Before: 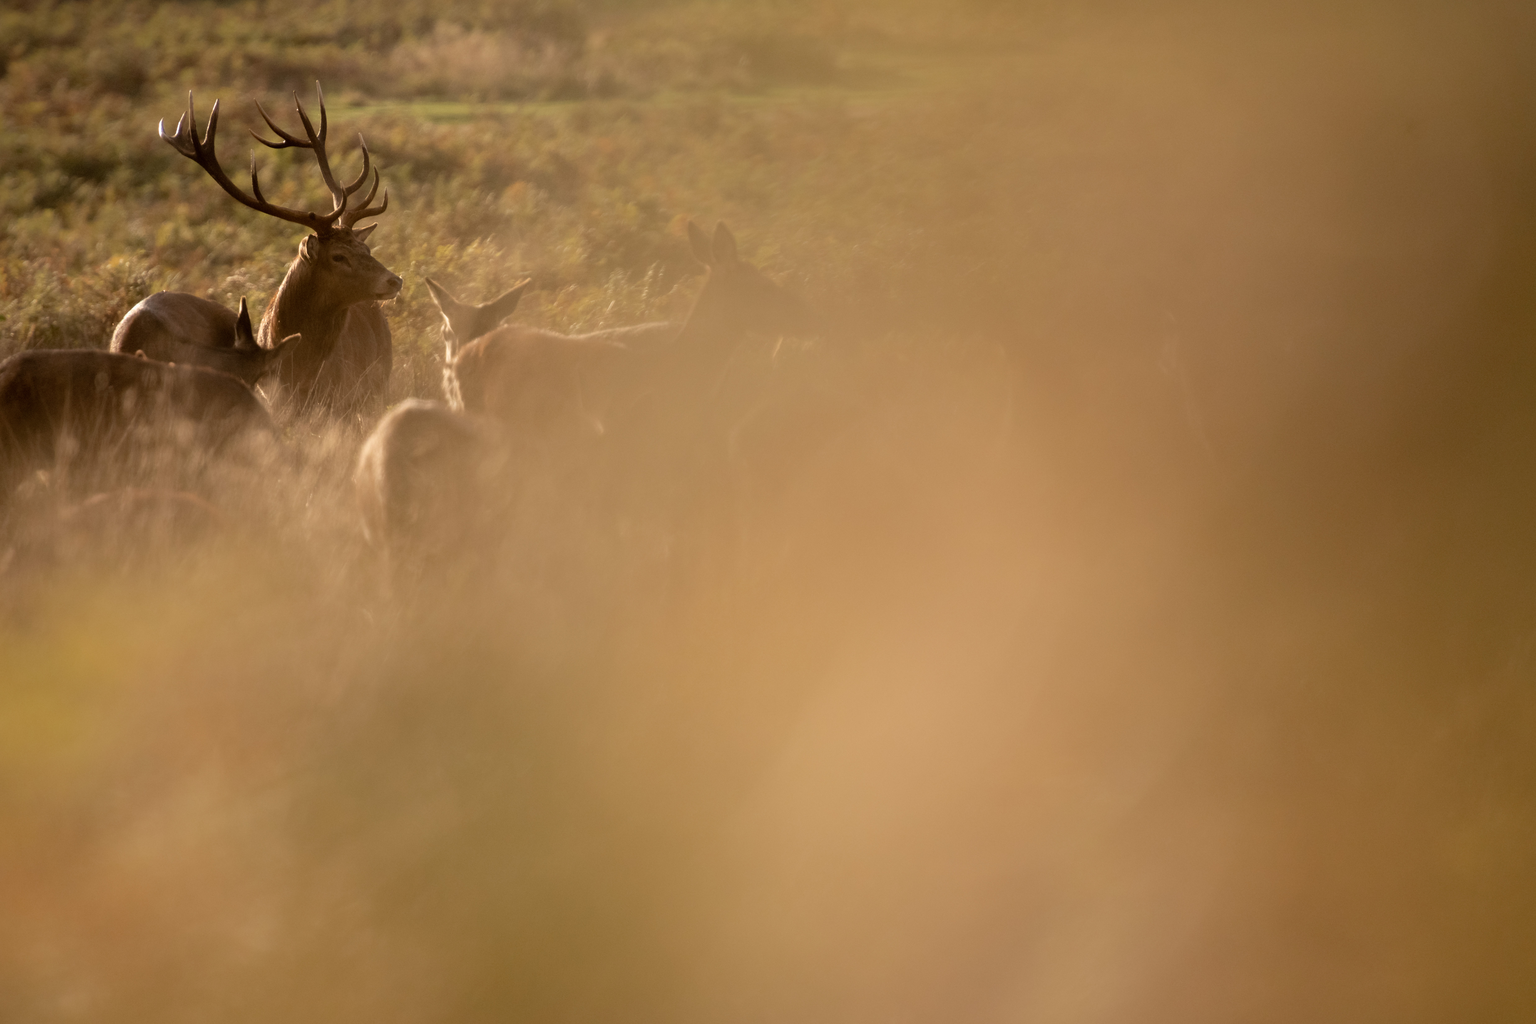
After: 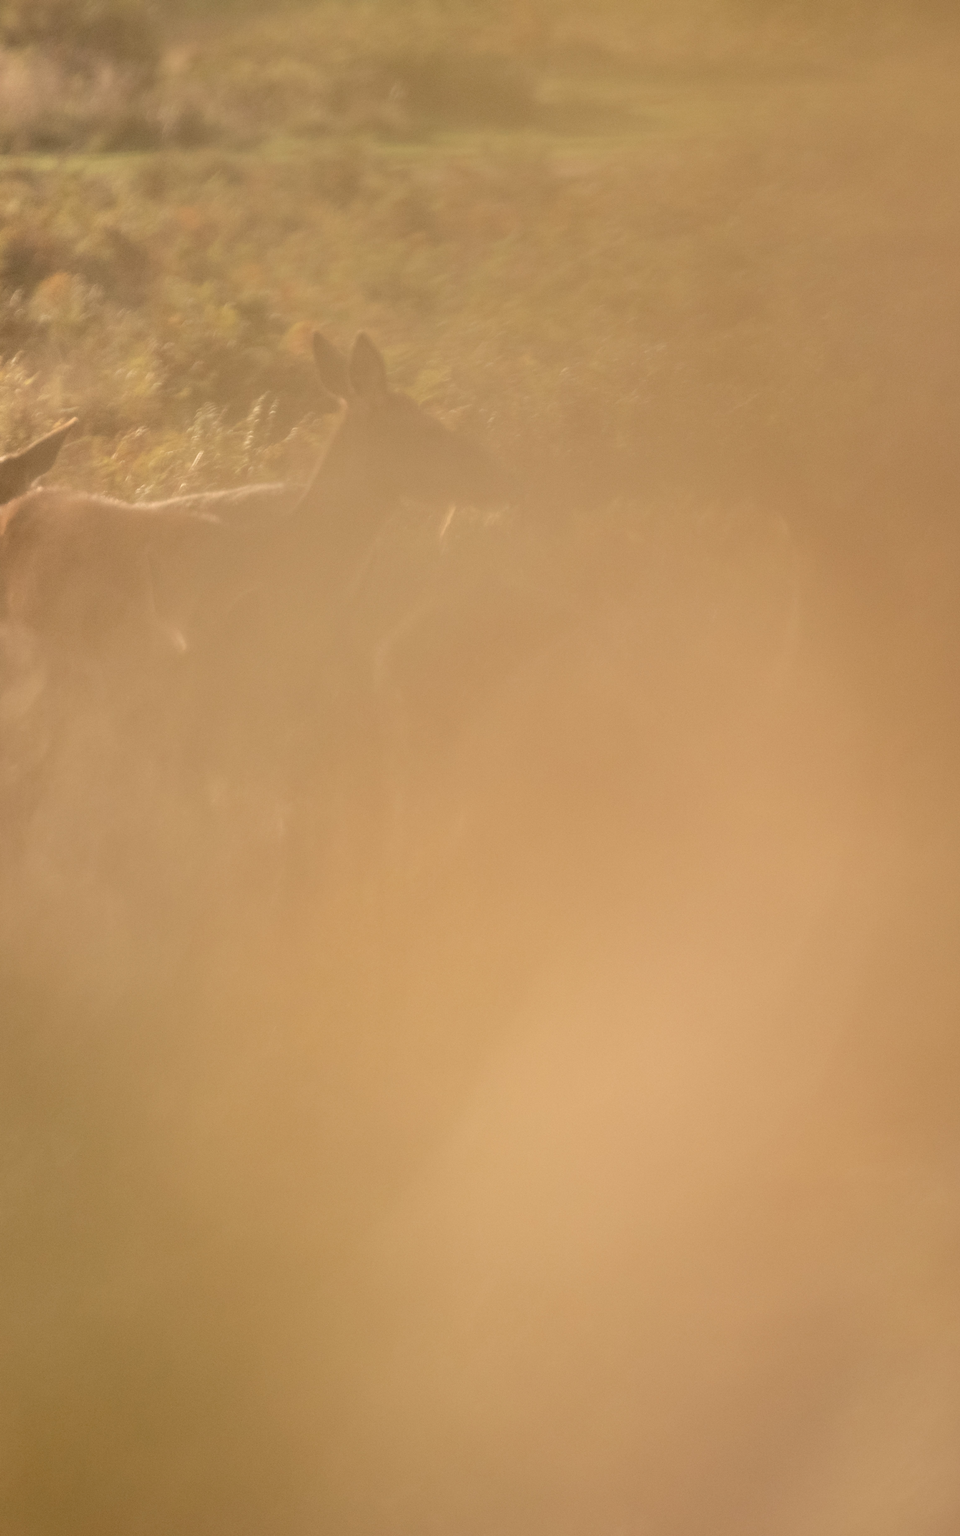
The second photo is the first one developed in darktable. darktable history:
contrast brightness saturation: contrast 0.05, brightness 0.06, saturation 0.01
crop: left 31.229%, right 27.105%
local contrast: on, module defaults
